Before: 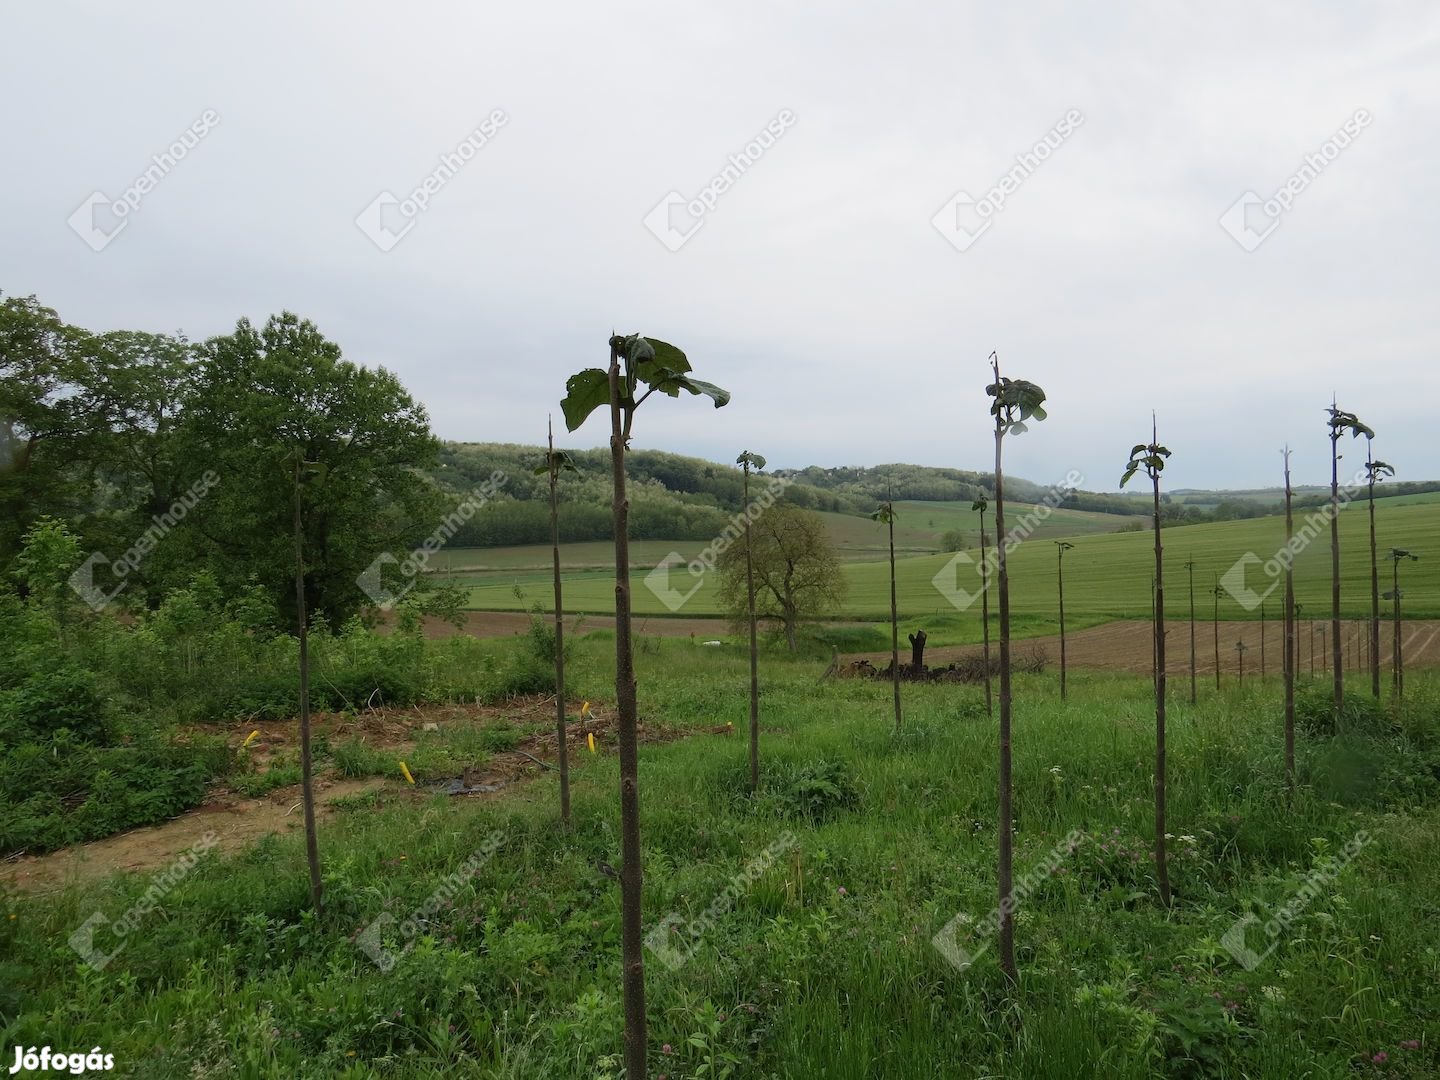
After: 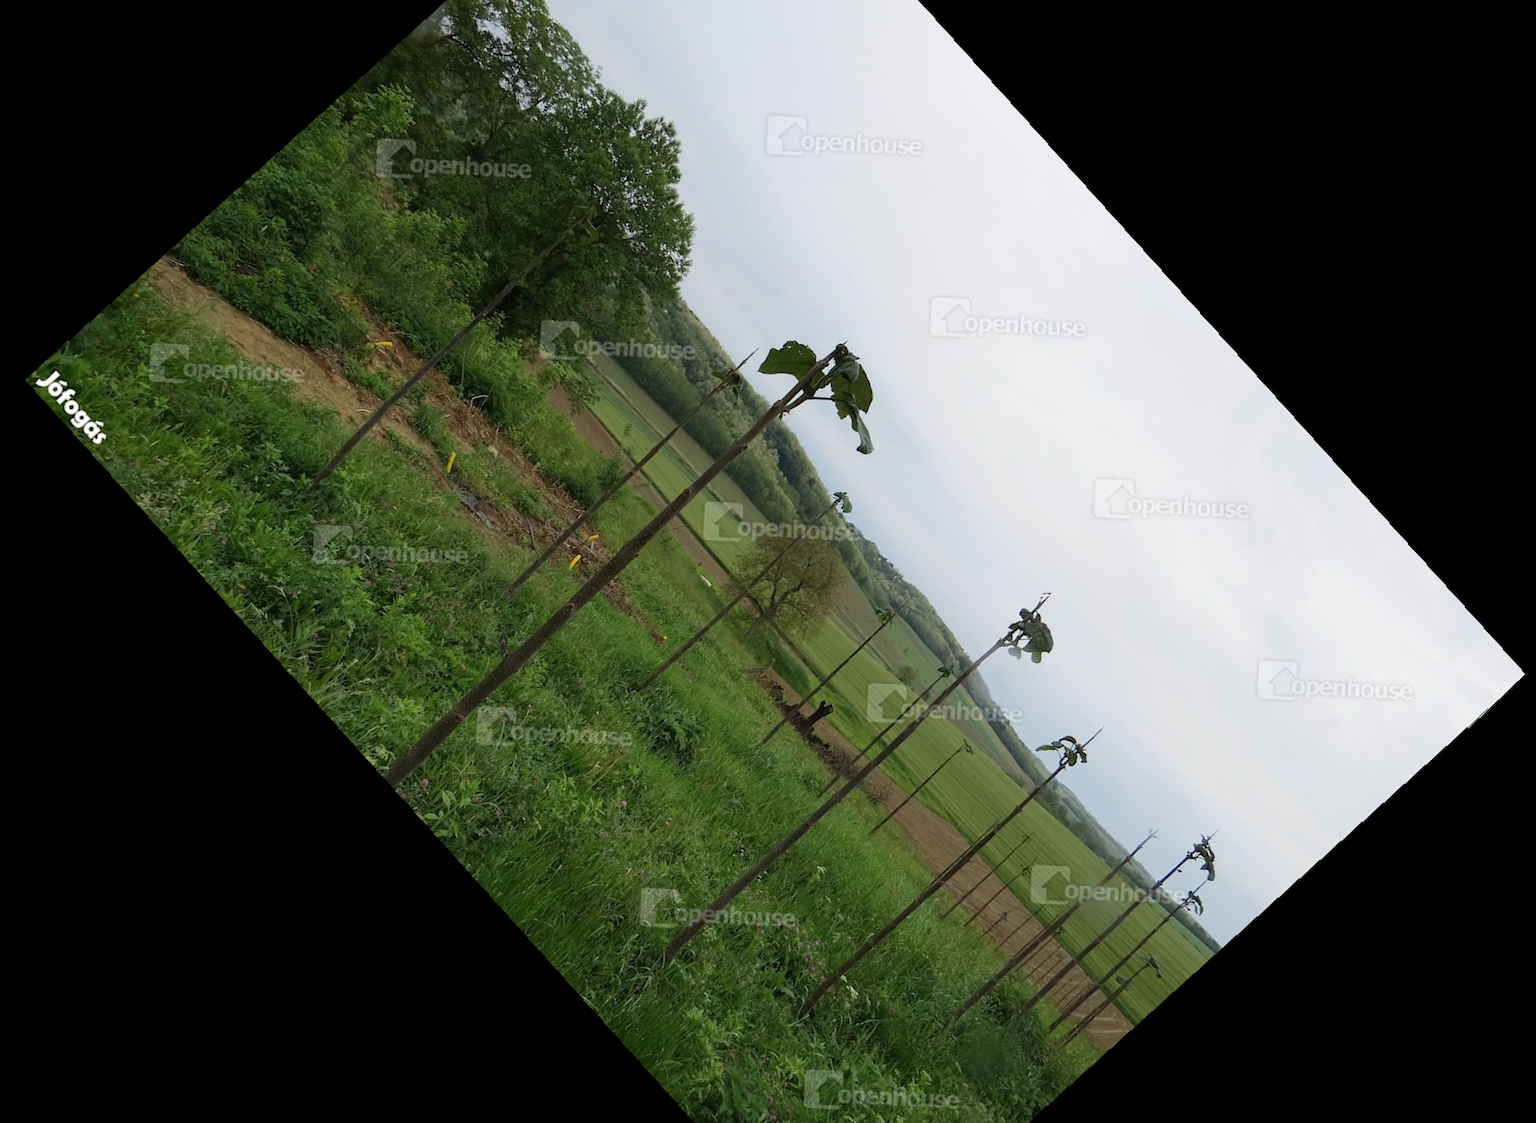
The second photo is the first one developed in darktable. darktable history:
crop and rotate: angle -46.26°, top 16.234%, right 0.912%, bottom 11.704%
rotate and perspective: rotation 1.72°, automatic cropping off
